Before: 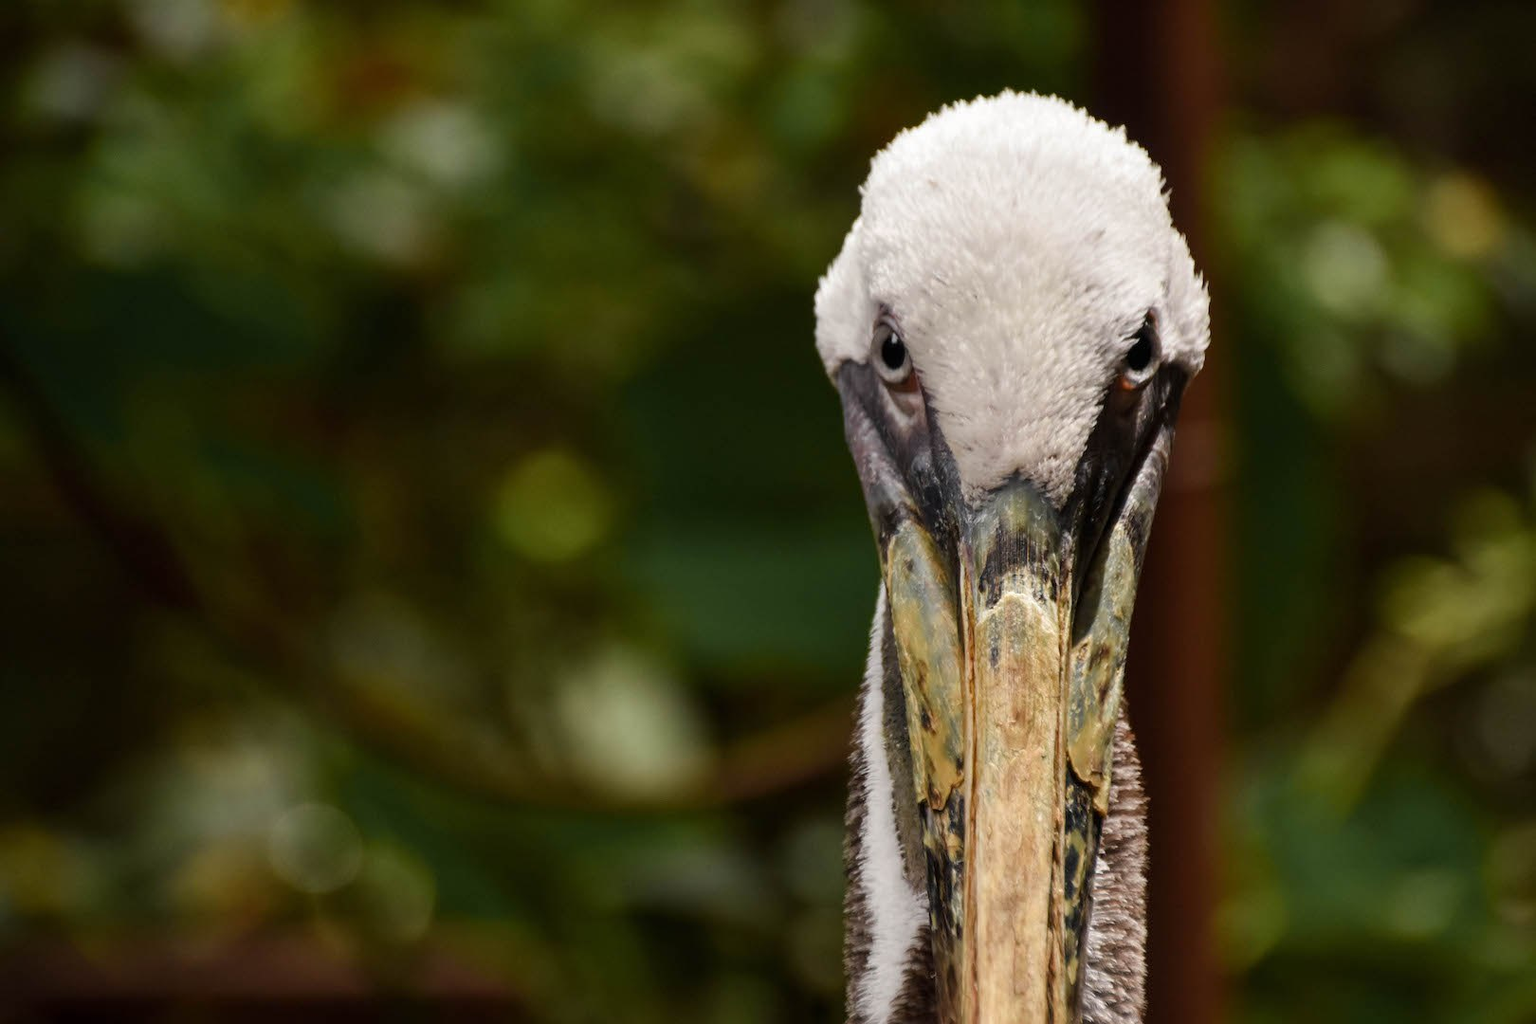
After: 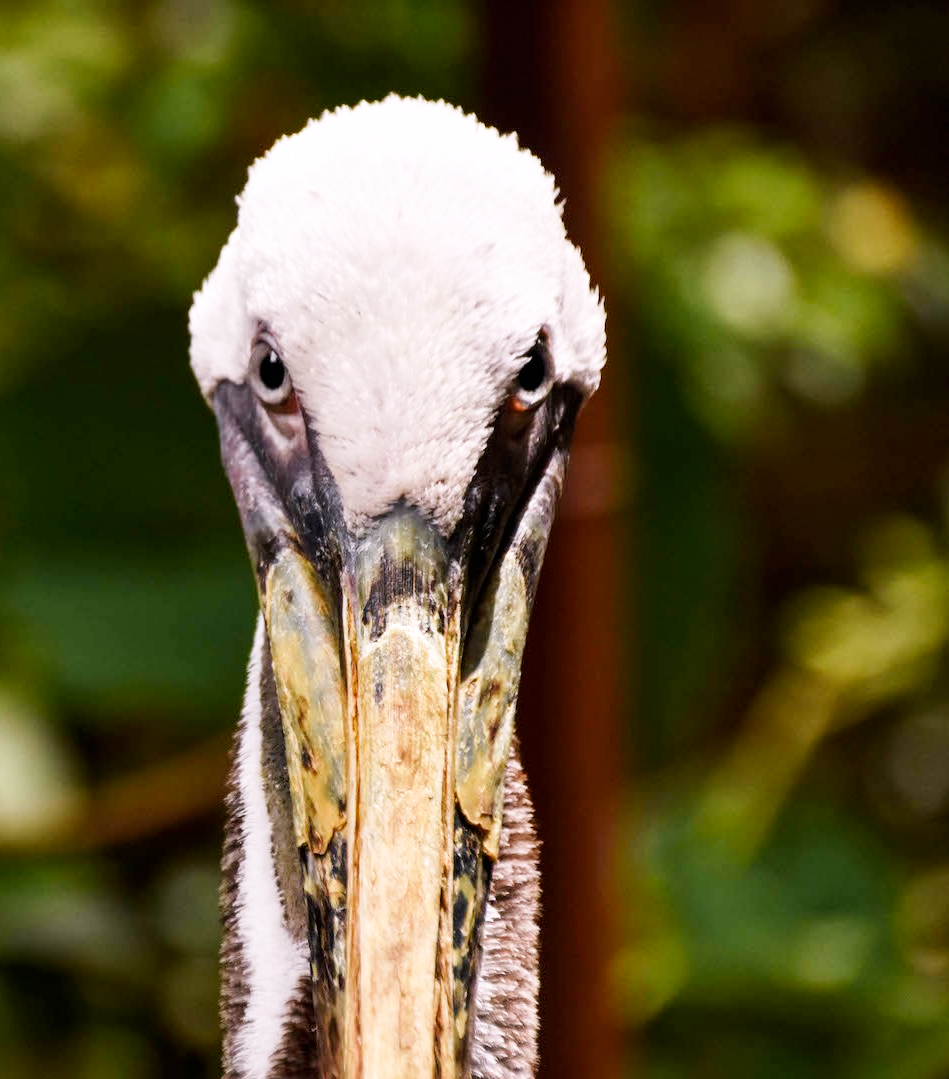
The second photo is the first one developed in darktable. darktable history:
crop: left 41.402%
white balance: red 1.05, blue 1.072
base curve: curves: ch0 [(0, 0) (0.005, 0.002) (0.15, 0.3) (0.4, 0.7) (0.75, 0.95) (1, 1)], preserve colors none
